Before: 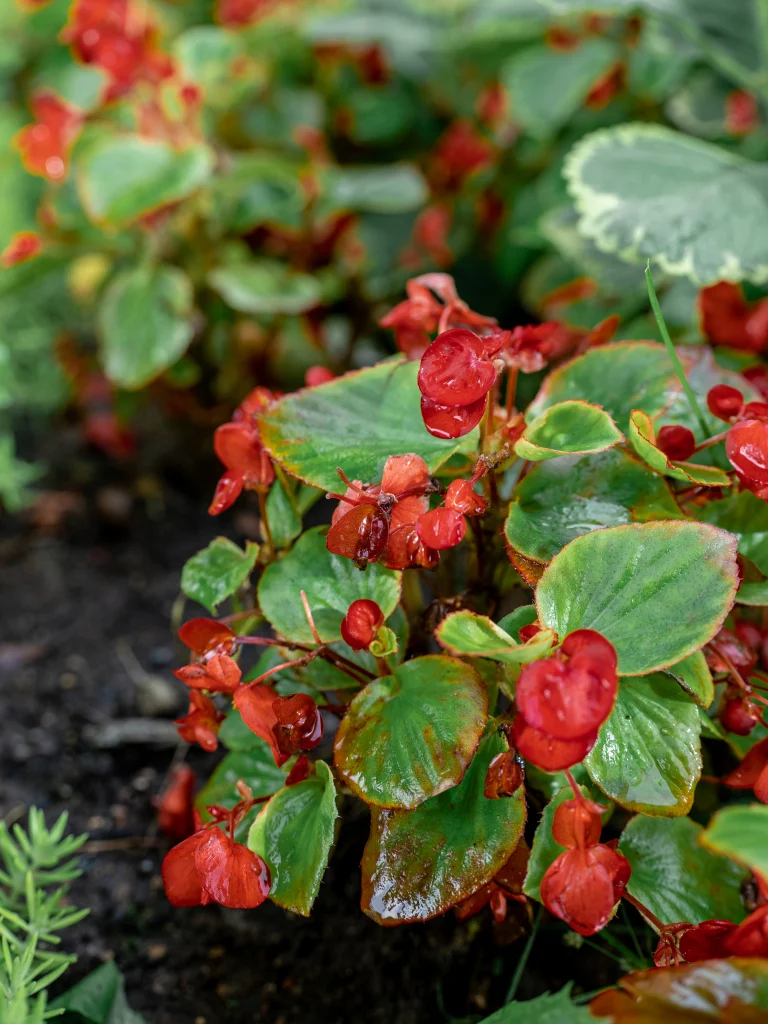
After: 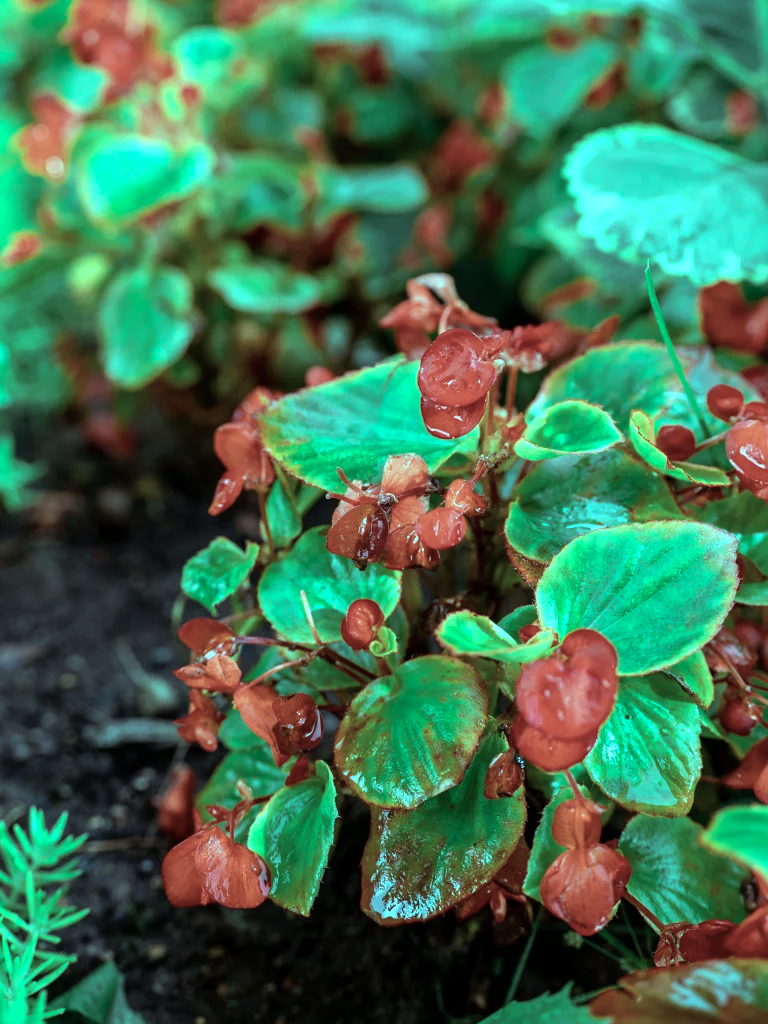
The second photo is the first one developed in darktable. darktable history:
color balance rgb: highlights gain › luminance 20.196%, highlights gain › chroma 13.104%, highlights gain › hue 174.36°, perceptual saturation grading › global saturation -31.891%, perceptual brilliance grading › highlights 8.063%, perceptual brilliance grading › mid-tones 2.914%, perceptual brilliance grading › shadows 2.186%, global vibrance 14.694%
color calibration: illuminant F (fluorescent), F source F9 (Cool White Deluxe 4150 K) – high CRI, x 0.374, y 0.373, temperature 4156.43 K
